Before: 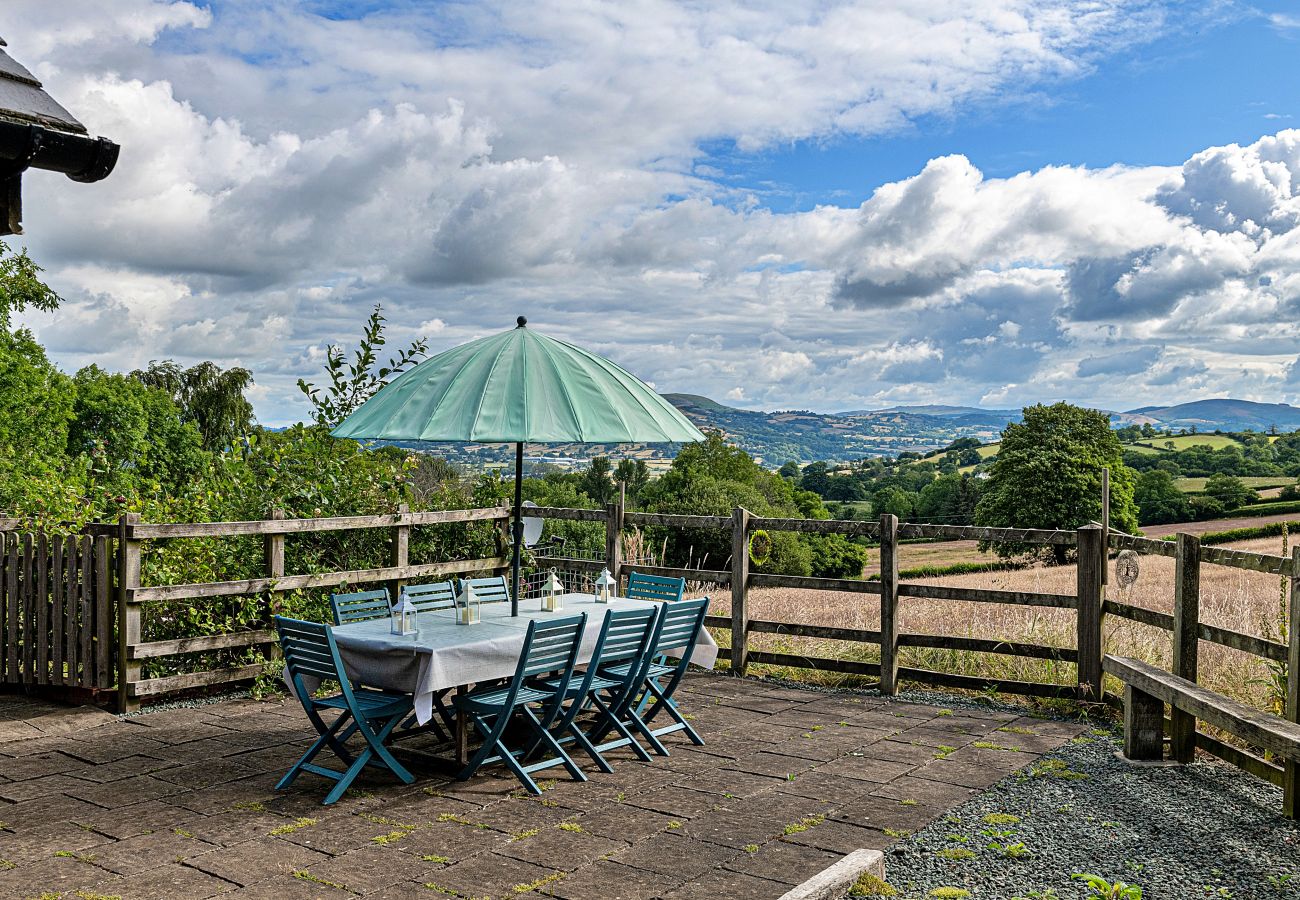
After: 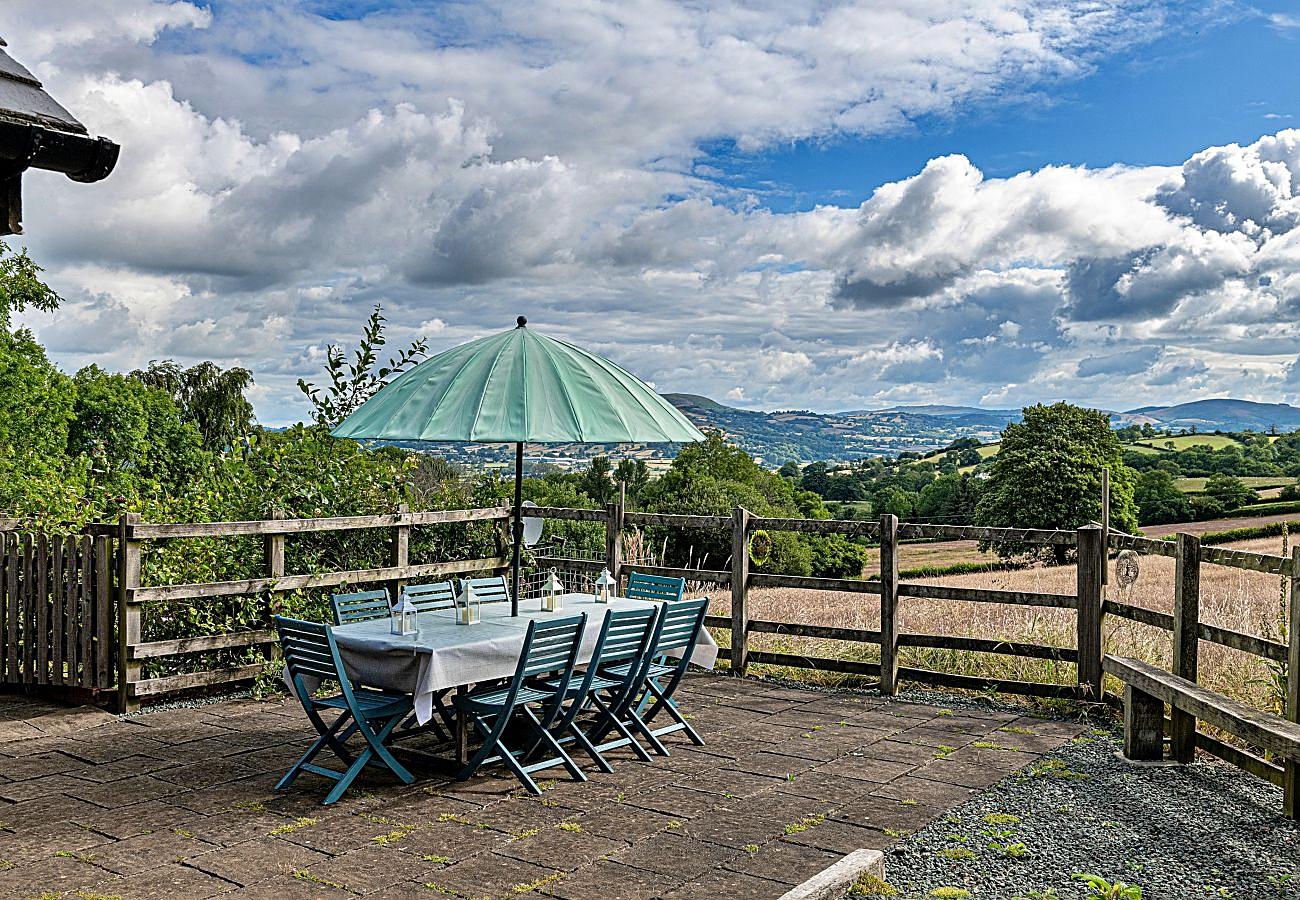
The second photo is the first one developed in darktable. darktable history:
sharpen: on, module defaults
shadows and highlights: shadows 22.7, highlights -48.71, soften with gaussian
